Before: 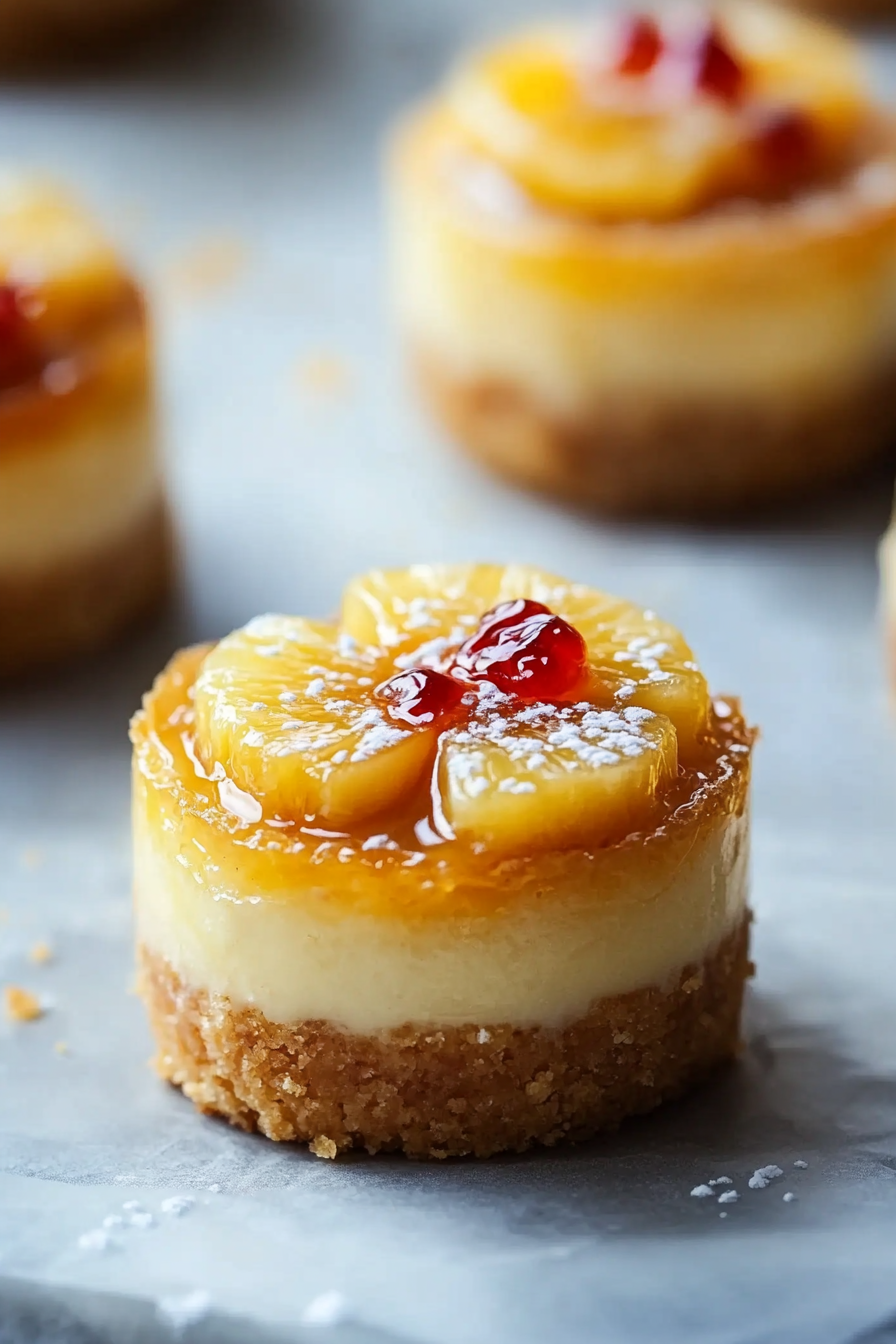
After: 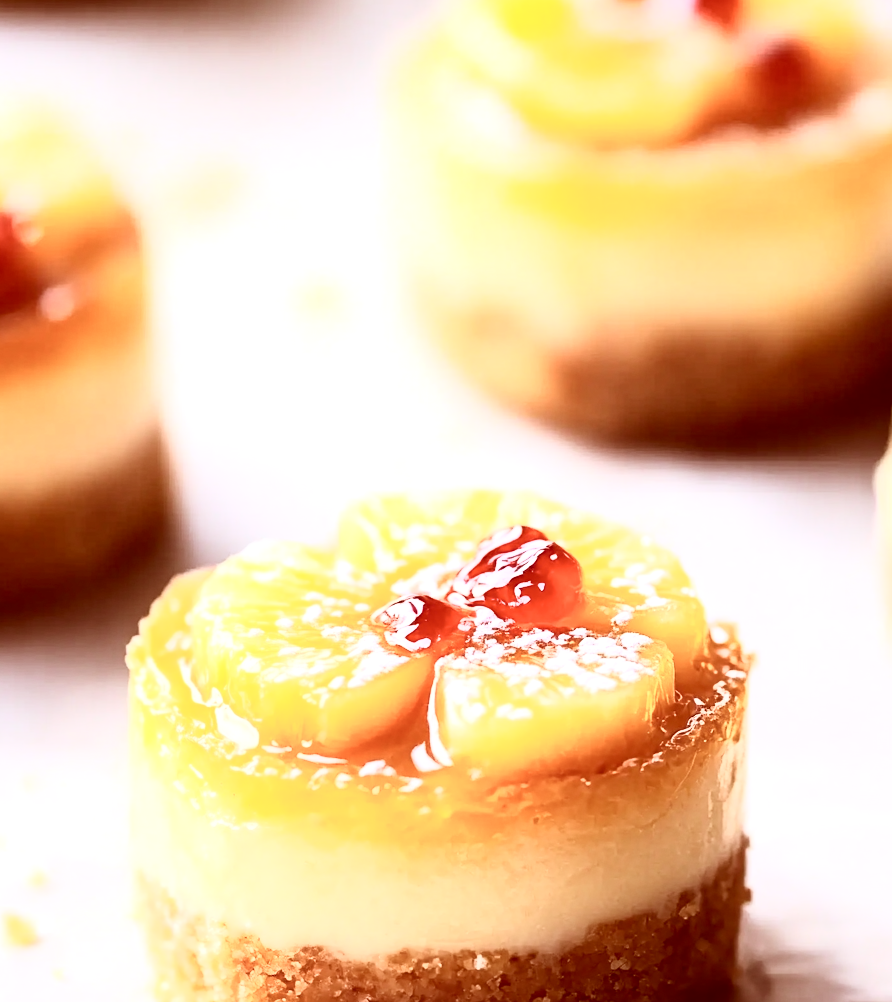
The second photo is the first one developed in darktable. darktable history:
tone equalizer: -8 EV -0.724 EV, -7 EV -0.712 EV, -6 EV -0.571 EV, -5 EV -0.391 EV, -3 EV 0.388 EV, -2 EV 0.6 EV, -1 EV 0.681 EV, +0 EV 0.779 EV
color correction: highlights a* 9.46, highlights b* 8.5, shadows a* 39.55, shadows b* 39.31, saturation 0.783
crop: left 0.392%, top 5.557%, bottom 19.865%
contrast brightness saturation: contrast 0.38, brightness 0.538
